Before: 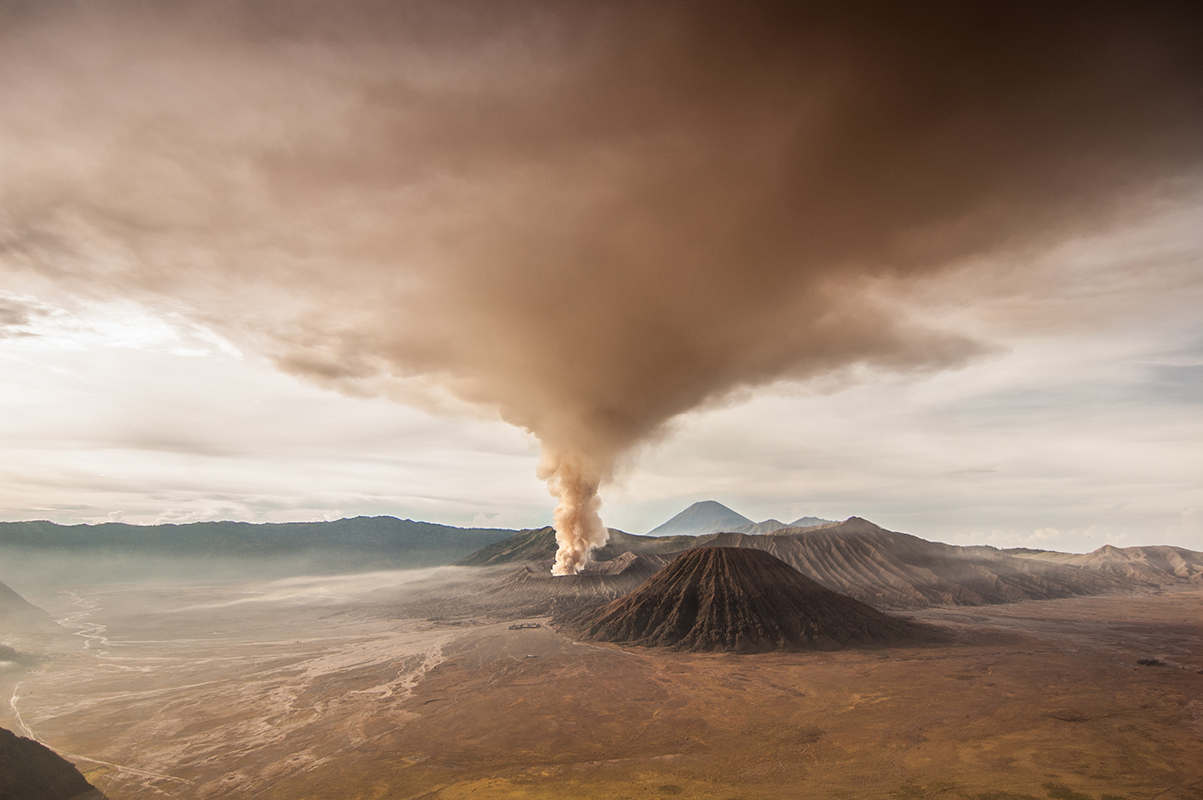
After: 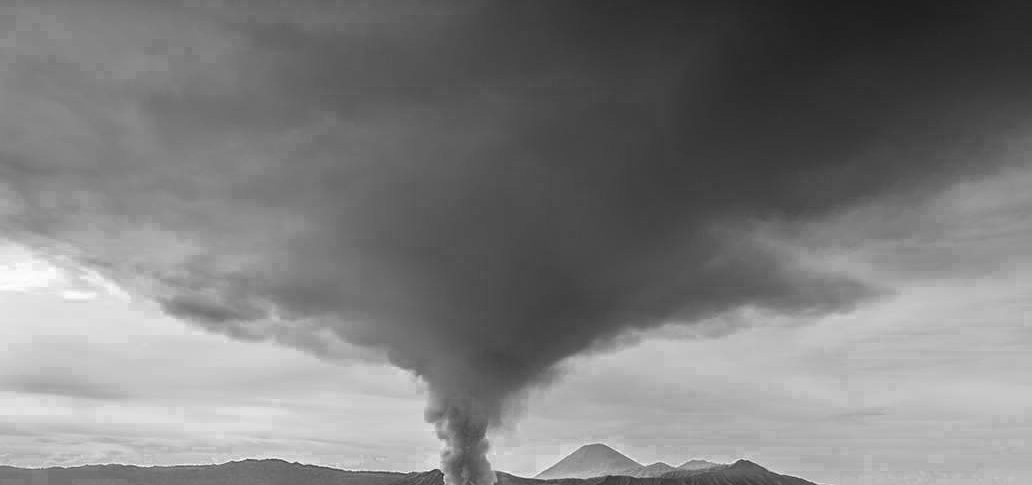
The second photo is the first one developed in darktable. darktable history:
crop and rotate: left 9.311%, top 7.2%, right 4.848%, bottom 32.126%
color zones: curves: ch0 [(0.002, 0.429) (0.121, 0.212) (0.198, 0.113) (0.276, 0.344) (0.331, 0.541) (0.41, 0.56) (0.482, 0.289) (0.619, 0.227) (0.721, 0.18) (0.821, 0.435) (0.928, 0.555) (1, 0.587)]; ch1 [(0, 0) (0.143, 0) (0.286, 0) (0.429, 0) (0.571, 0) (0.714, 0) (0.857, 0)]
